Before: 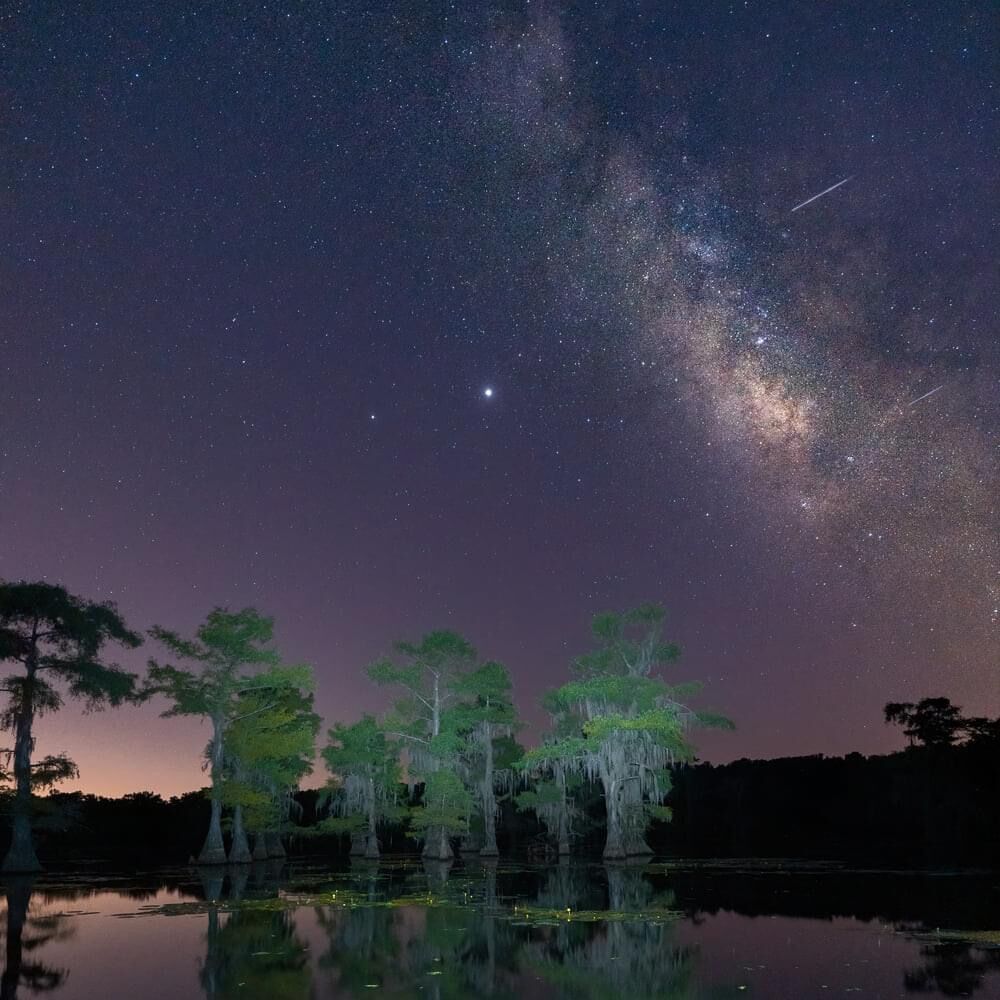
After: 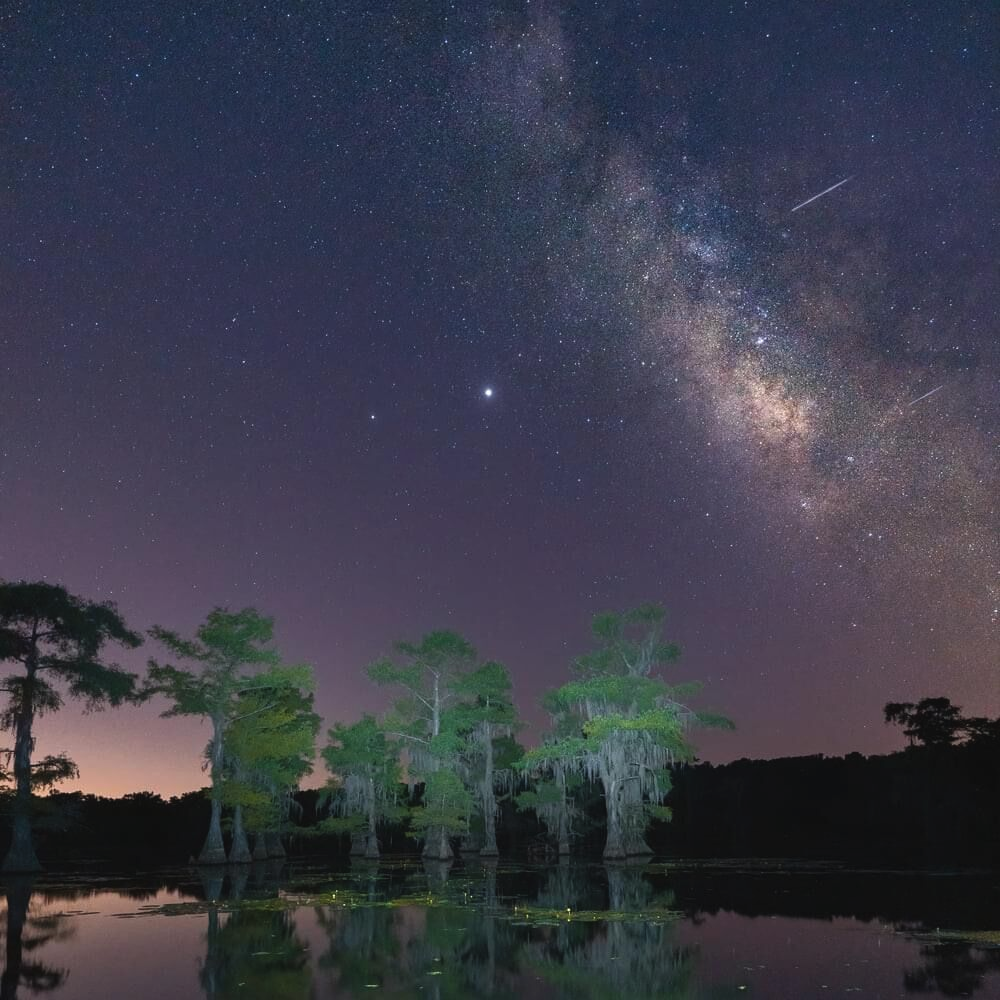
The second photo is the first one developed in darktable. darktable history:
exposure: black level correction -0.004, exposure 0.053 EV, compensate highlight preservation false
